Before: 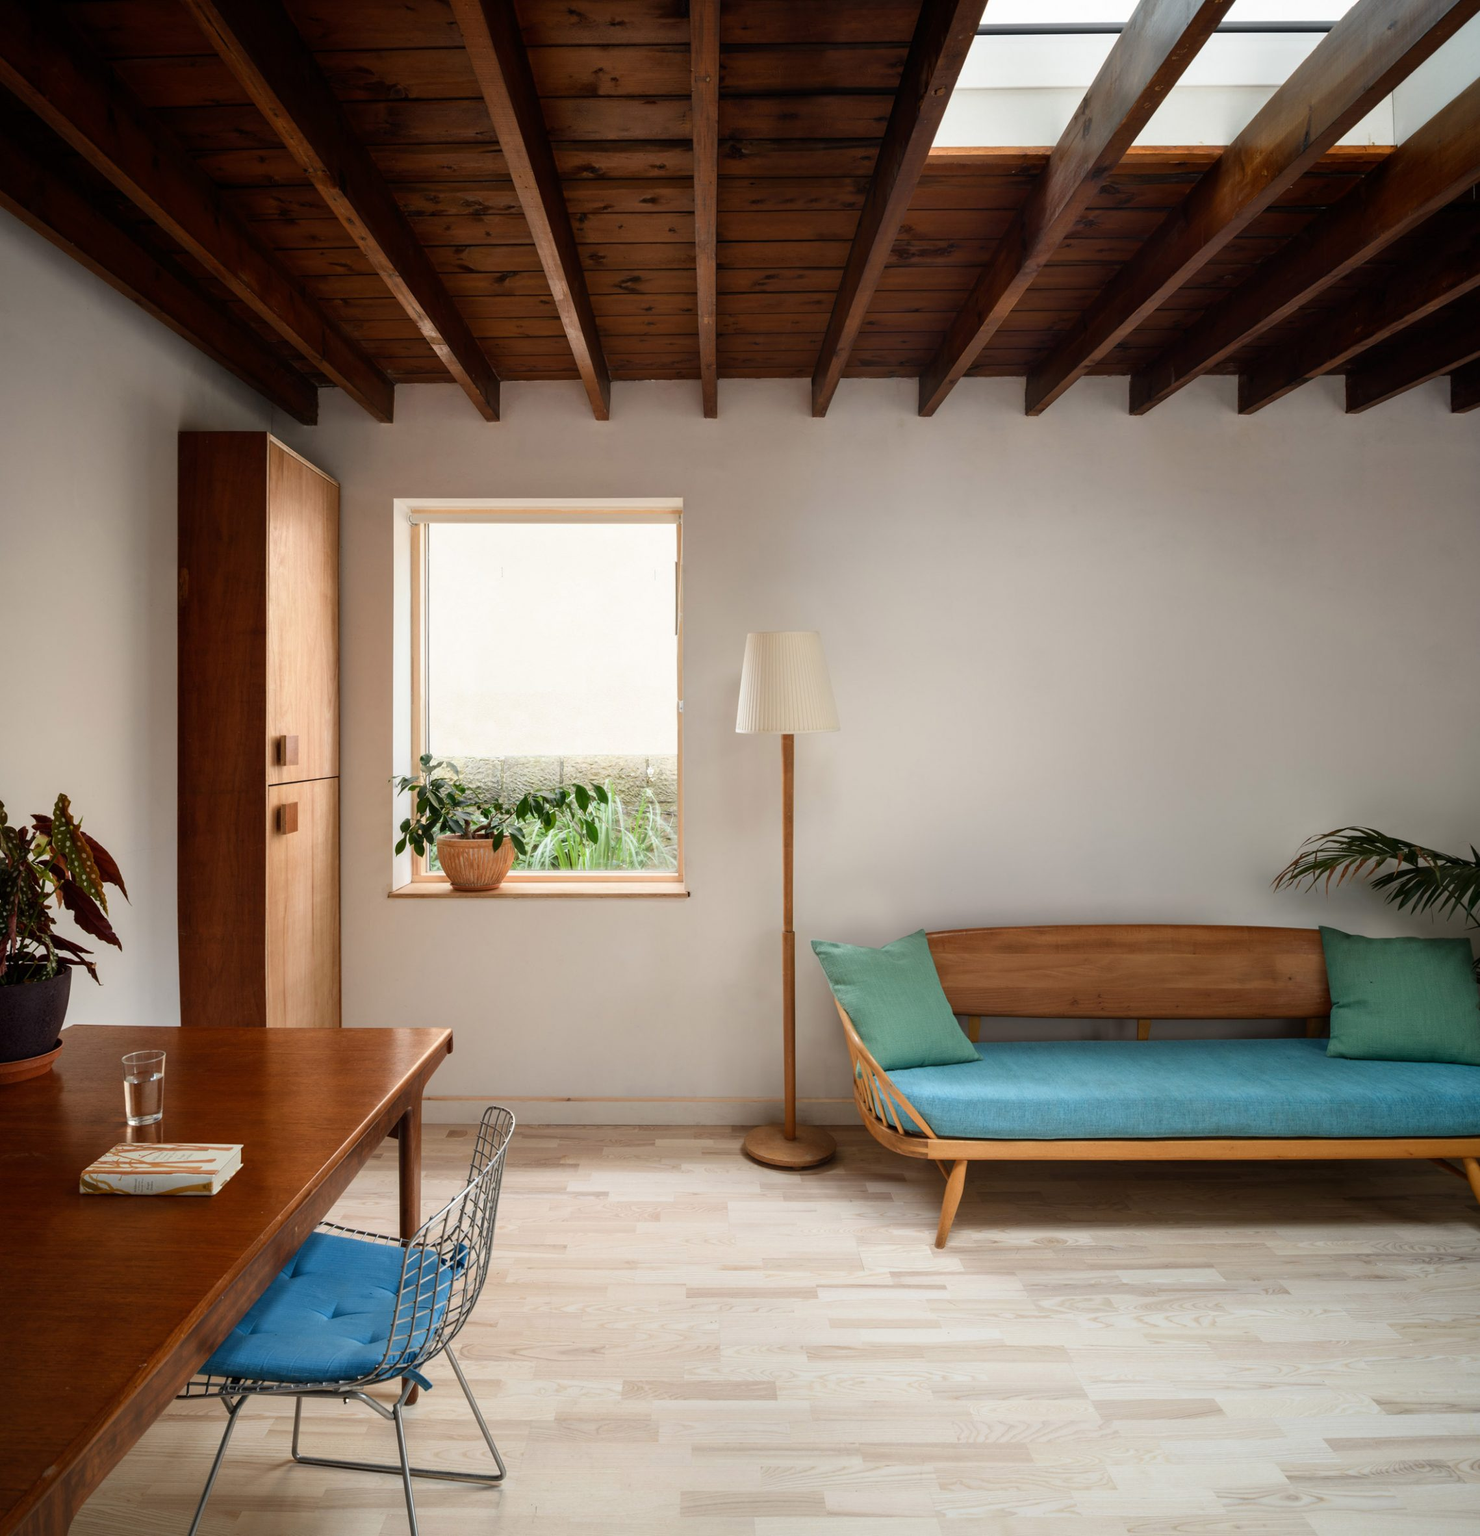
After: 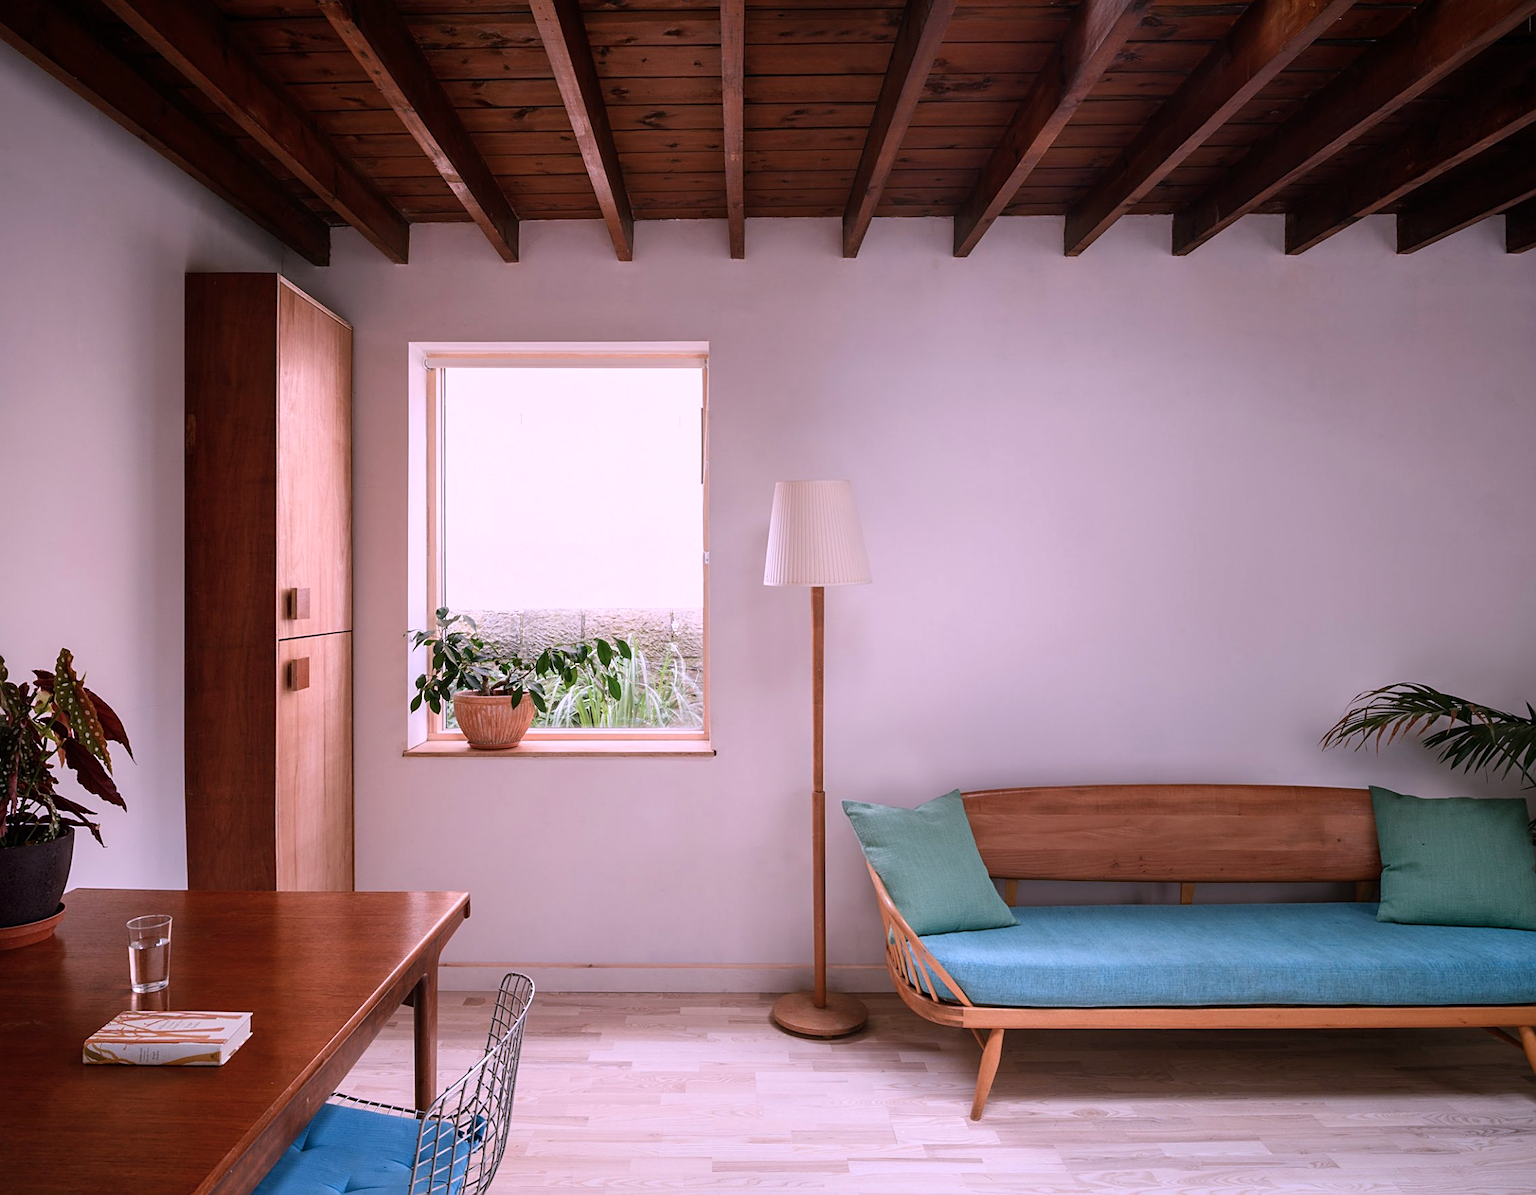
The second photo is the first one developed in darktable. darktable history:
crop: top 11.038%, bottom 13.962%
sharpen: on, module defaults
color correction: highlights a* 15.46, highlights b* -20.56
